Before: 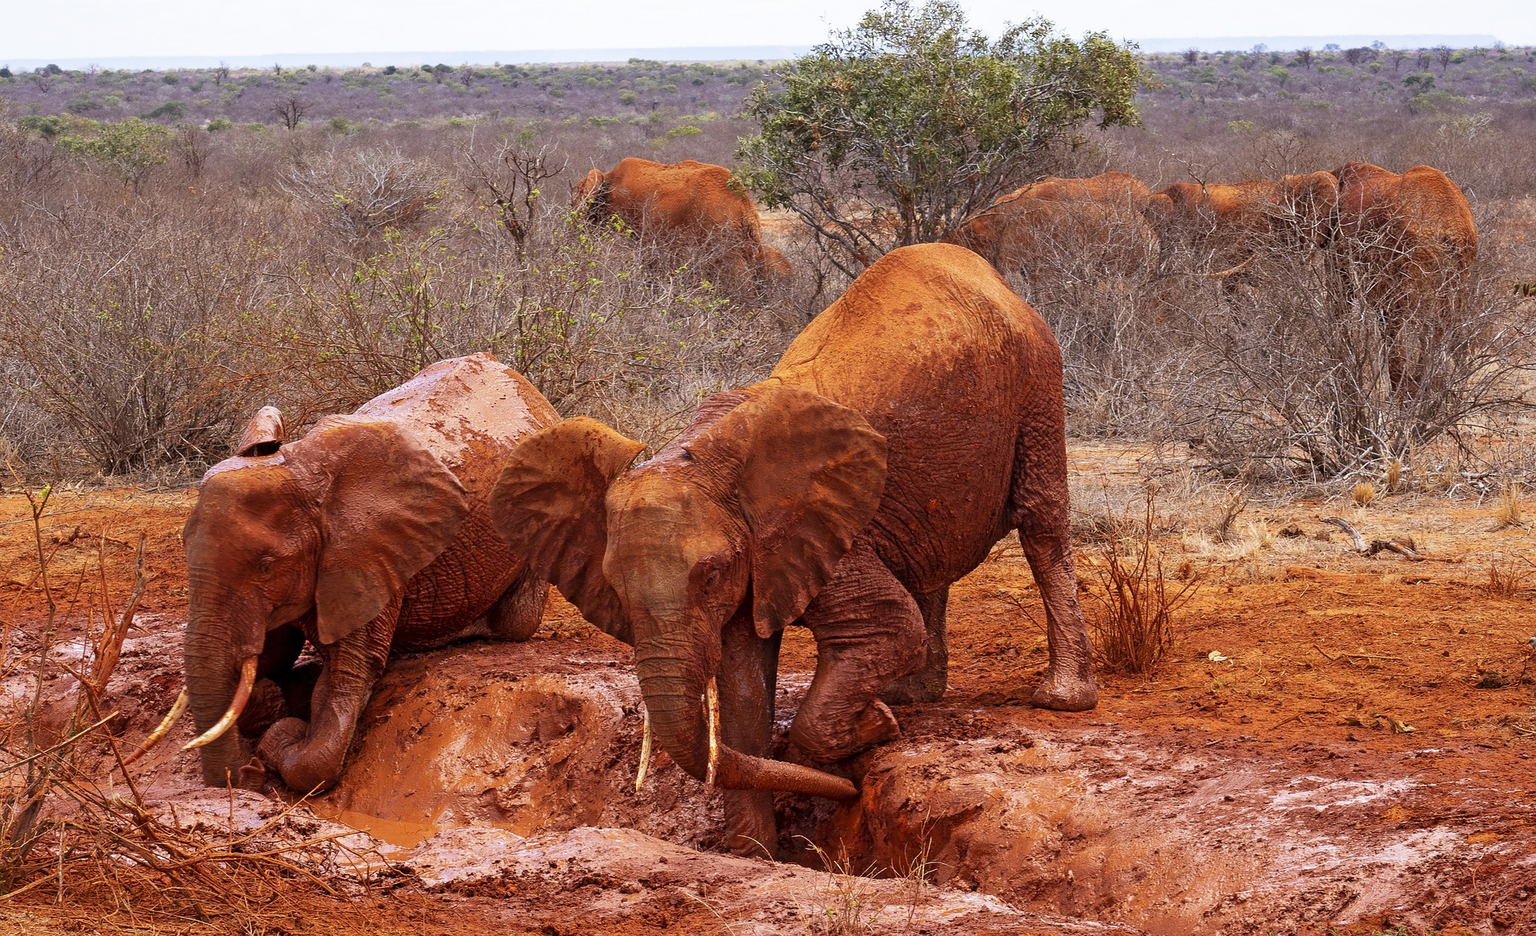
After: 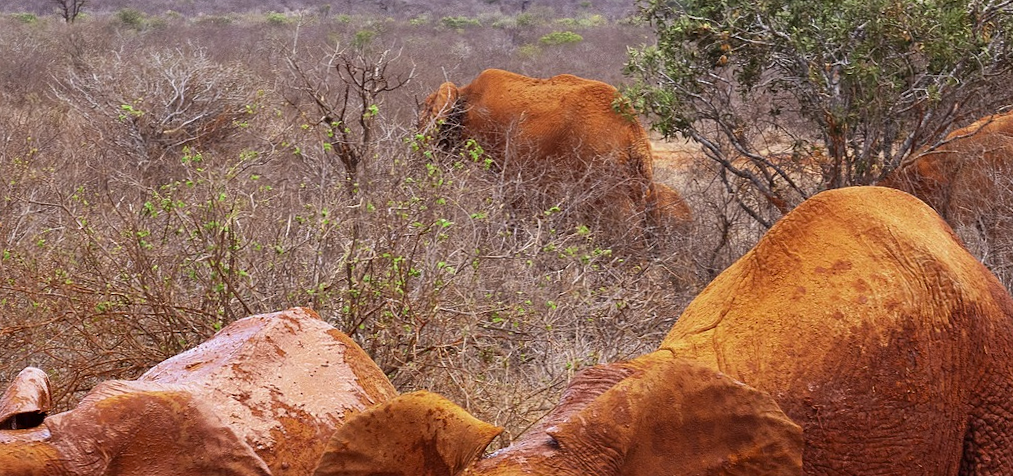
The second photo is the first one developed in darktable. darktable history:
color zones: curves: ch2 [(0, 0.5) (0.143, 0.517) (0.286, 0.571) (0.429, 0.522) (0.571, 0.5) (0.714, 0.5) (0.857, 0.5) (1, 0.5)]
crop: left 15.306%, top 9.065%, right 30.789%, bottom 48.638%
rotate and perspective: rotation 1.57°, crop left 0.018, crop right 0.982, crop top 0.039, crop bottom 0.961
contrast brightness saturation: contrast 0.05
